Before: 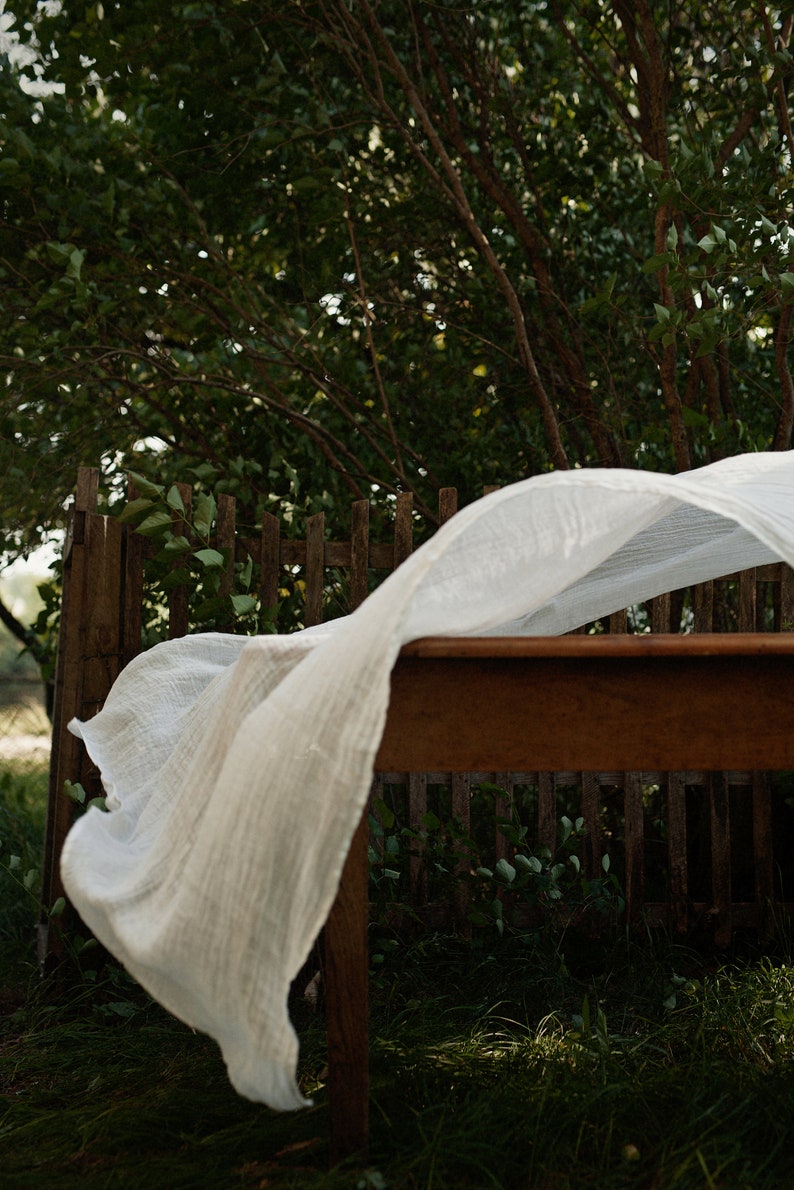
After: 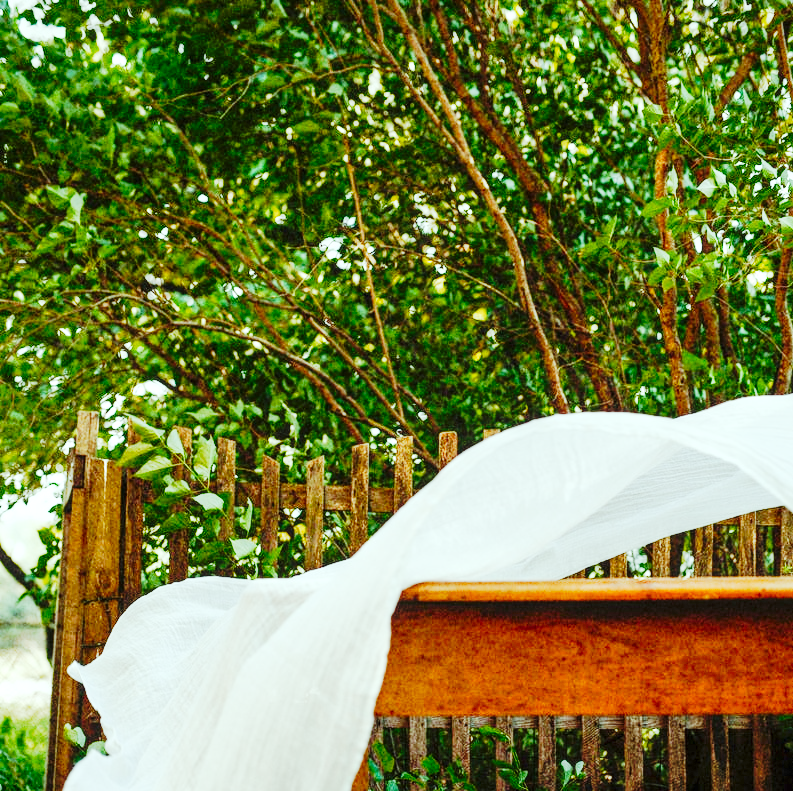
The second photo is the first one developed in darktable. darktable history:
tone curve: curves: ch0 [(0, 0) (0.003, 0.003) (0.011, 0.01) (0.025, 0.023) (0.044, 0.041) (0.069, 0.064) (0.1, 0.094) (0.136, 0.143) (0.177, 0.205) (0.224, 0.281) (0.277, 0.367) (0.335, 0.457) (0.399, 0.542) (0.468, 0.629) (0.543, 0.711) (0.623, 0.788) (0.709, 0.863) (0.801, 0.912) (0.898, 0.955) (1, 1)], preserve colors none
base curve: curves: ch0 [(0, 0) (0.032, 0.025) (0.121, 0.166) (0.206, 0.329) (0.605, 0.79) (1, 1)], preserve colors none
exposure: black level correction 0, exposure 2.294 EV, compensate highlight preservation false
shadows and highlights: radius 121.79, shadows 21.84, white point adjustment -9.63, highlights -14.32, soften with gaussian
crop and rotate: top 4.716%, bottom 28.775%
local contrast: on, module defaults
color balance rgb: highlights gain › chroma 5.306%, highlights gain › hue 194.78°, linear chroma grading › global chroma 15.207%, perceptual saturation grading › global saturation -0.12%
